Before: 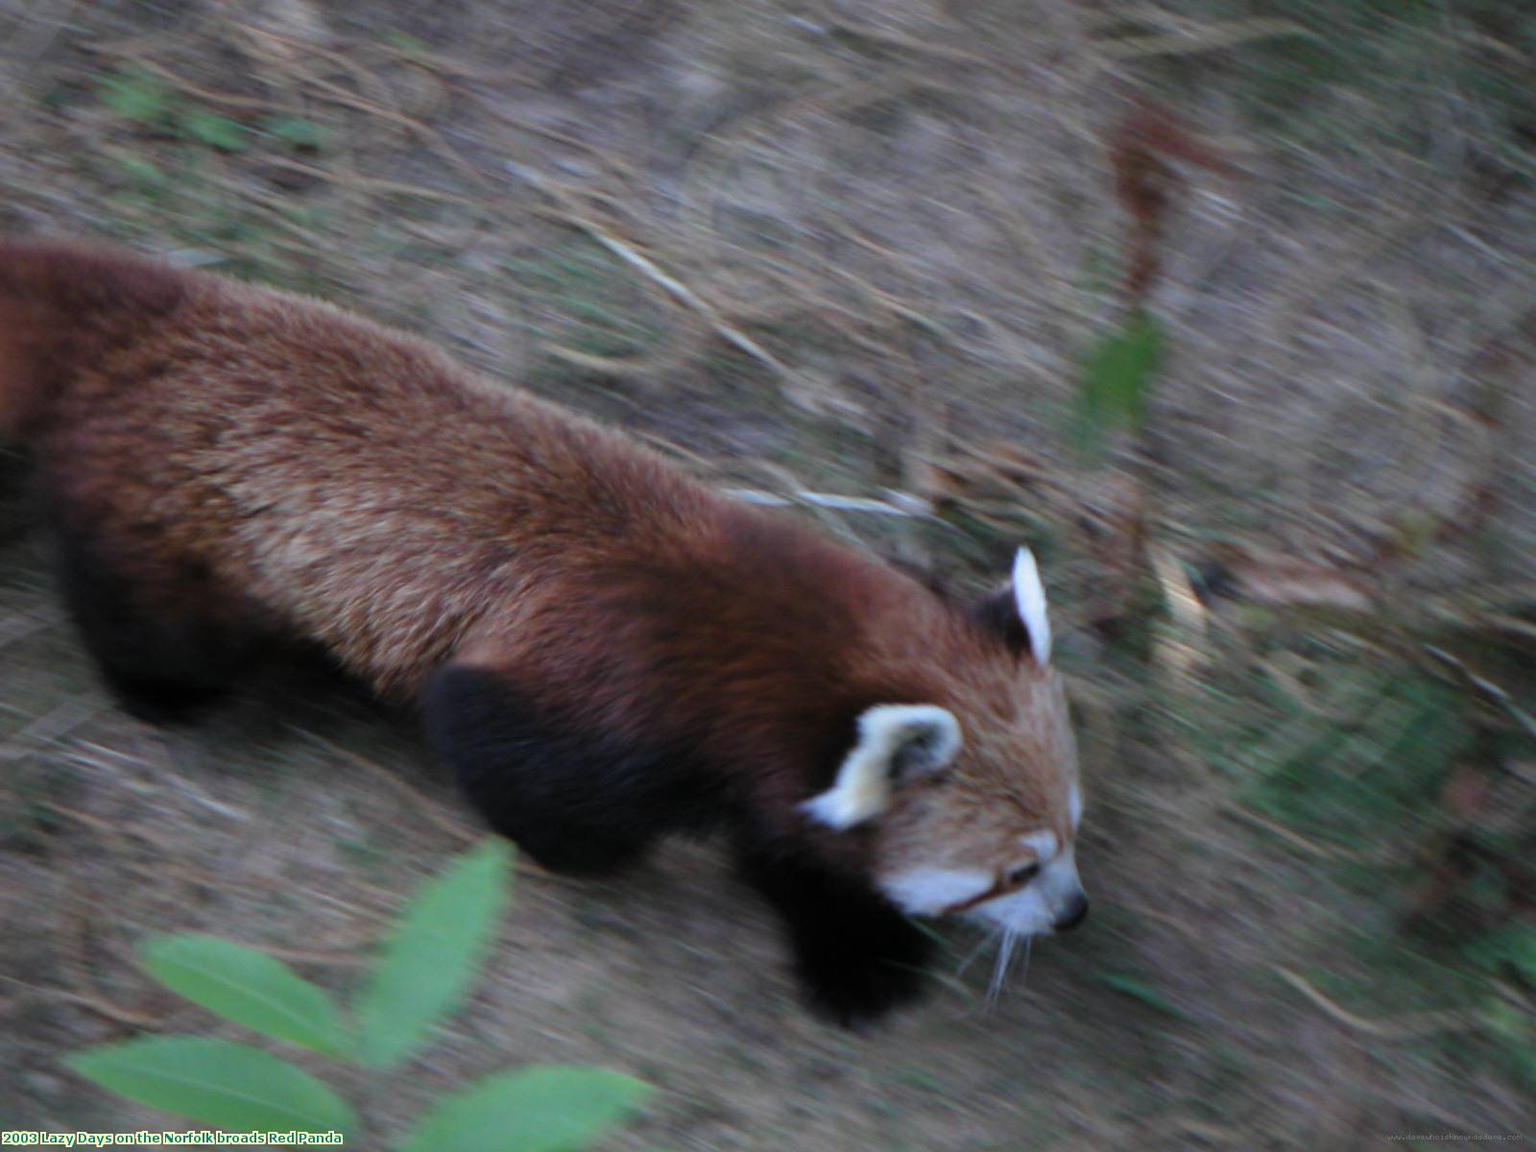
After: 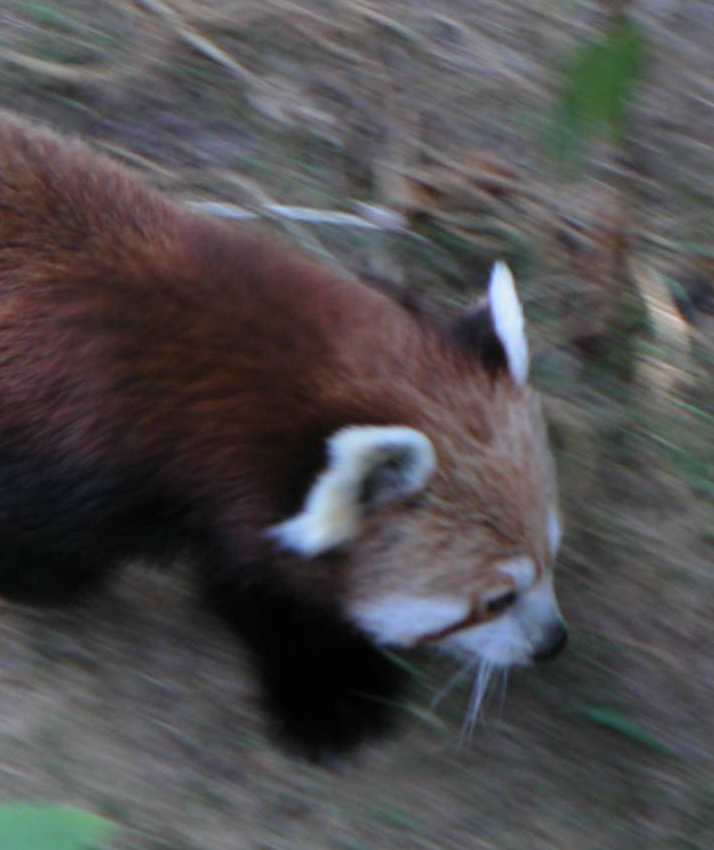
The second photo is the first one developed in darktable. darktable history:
crop: left 35.416%, top 25.742%, right 19.943%, bottom 3.359%
